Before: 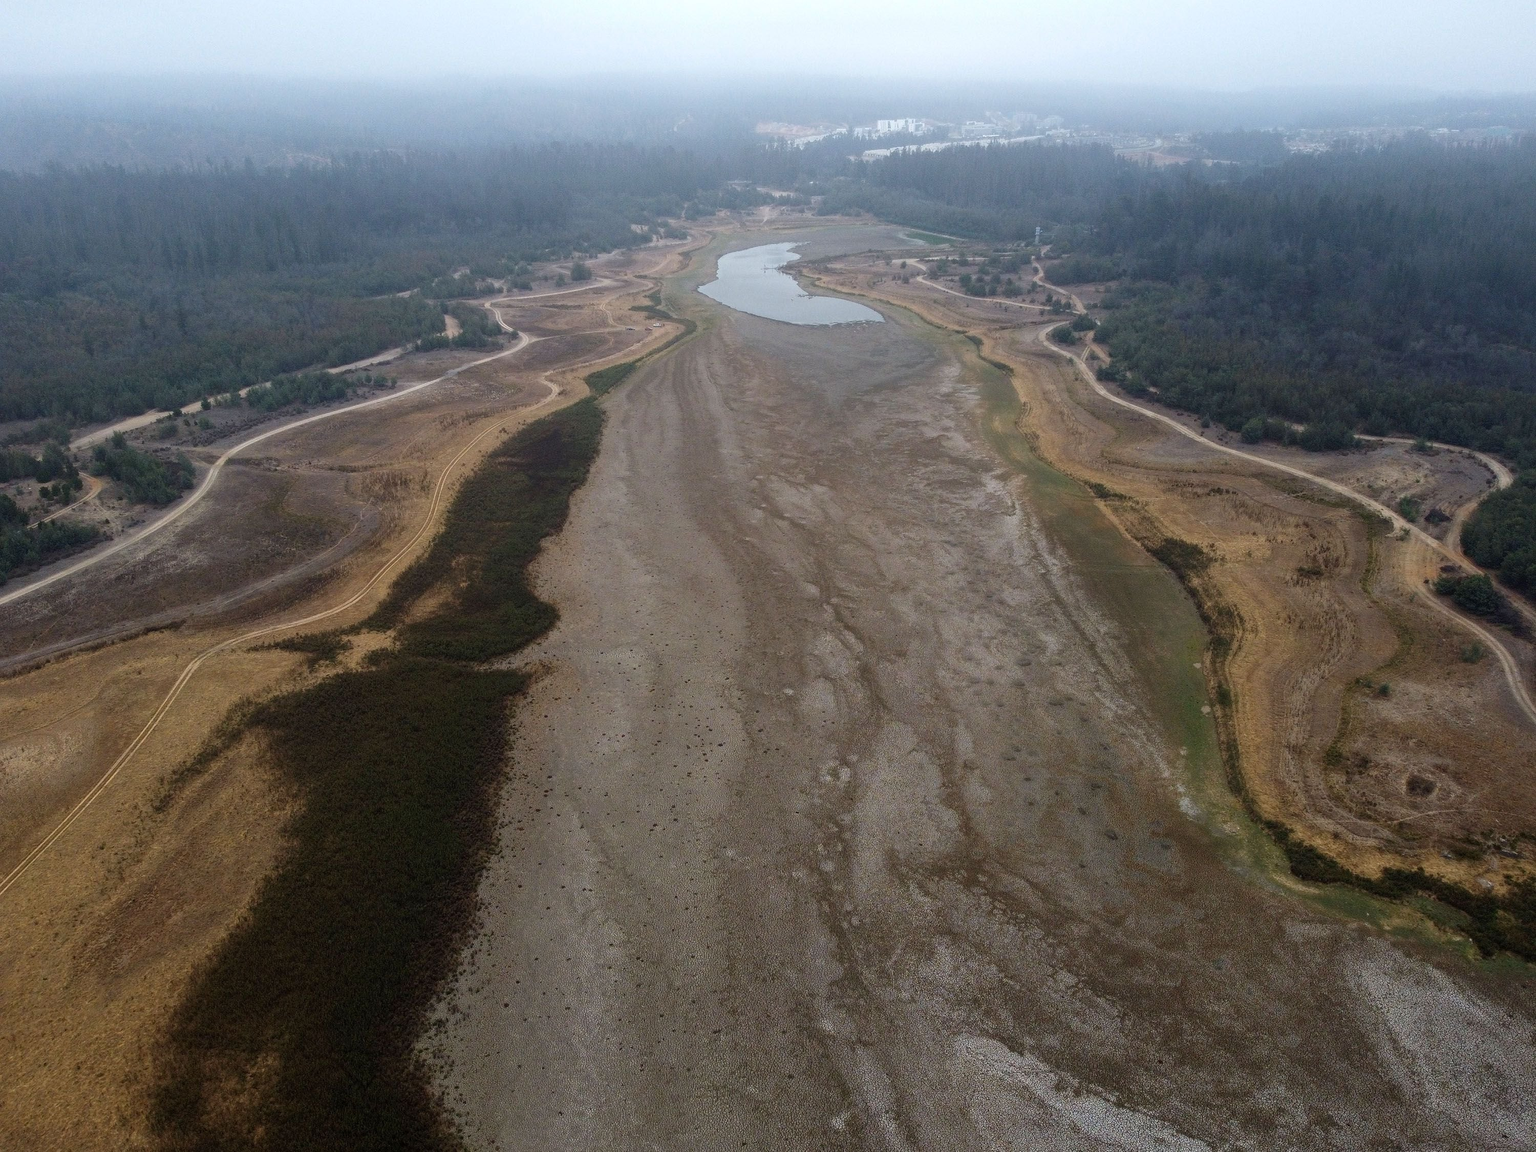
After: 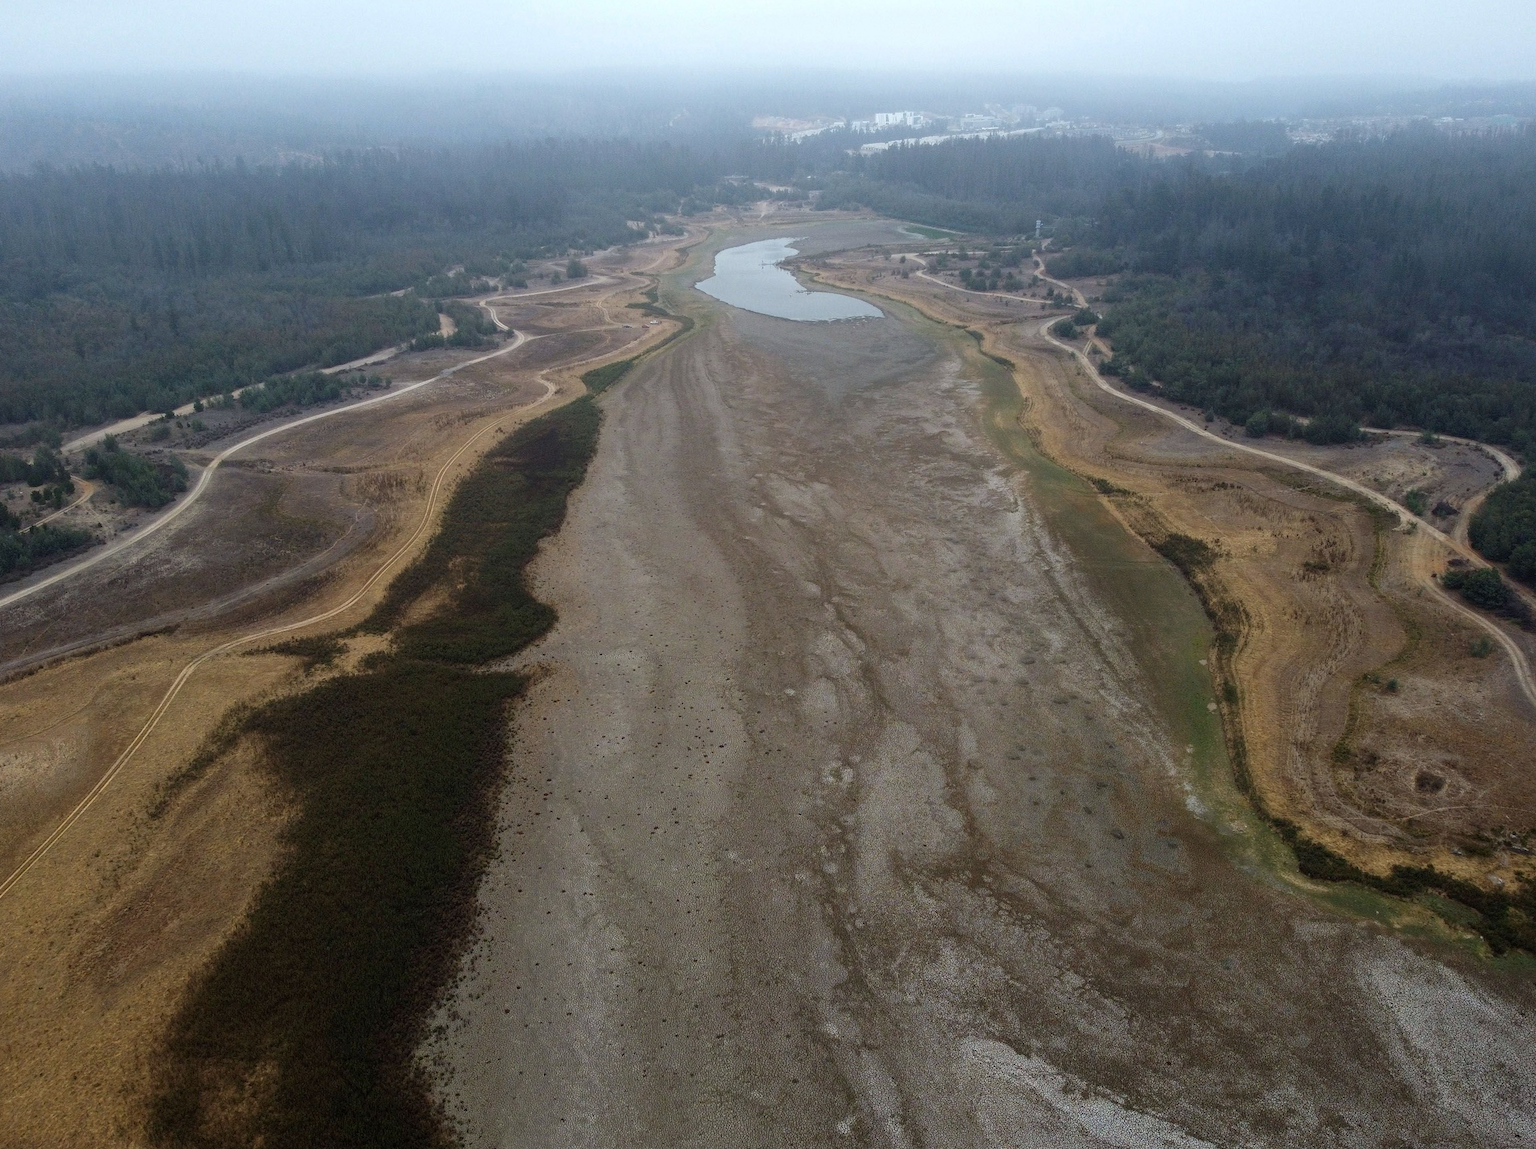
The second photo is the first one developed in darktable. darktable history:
white balance: red 0.978, blue 0.999
rotate and perspective: rotation -0.45°, automatic cropping original format, crop left 0.008, crop right 0.992, crop top 0.012, crop bottom 0.988
